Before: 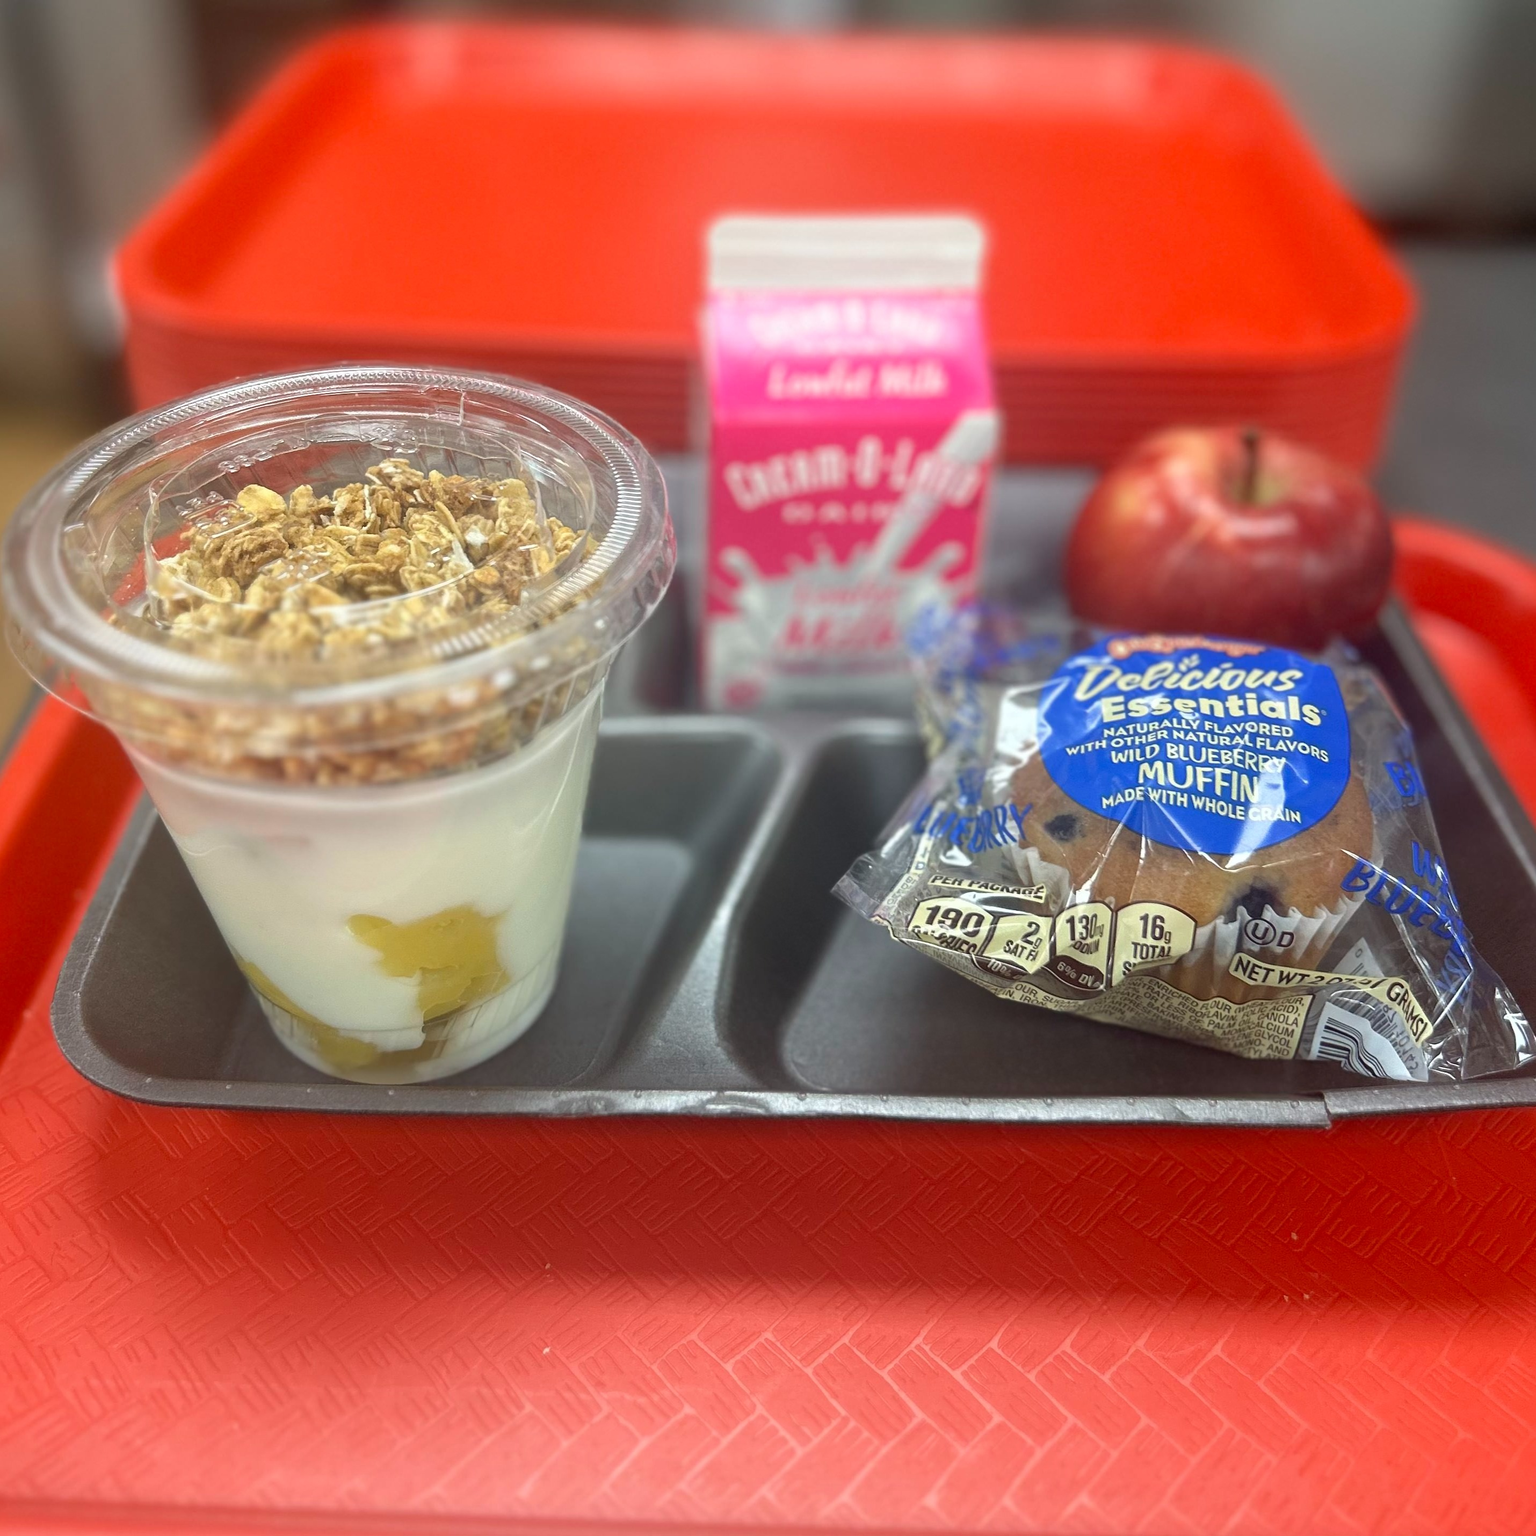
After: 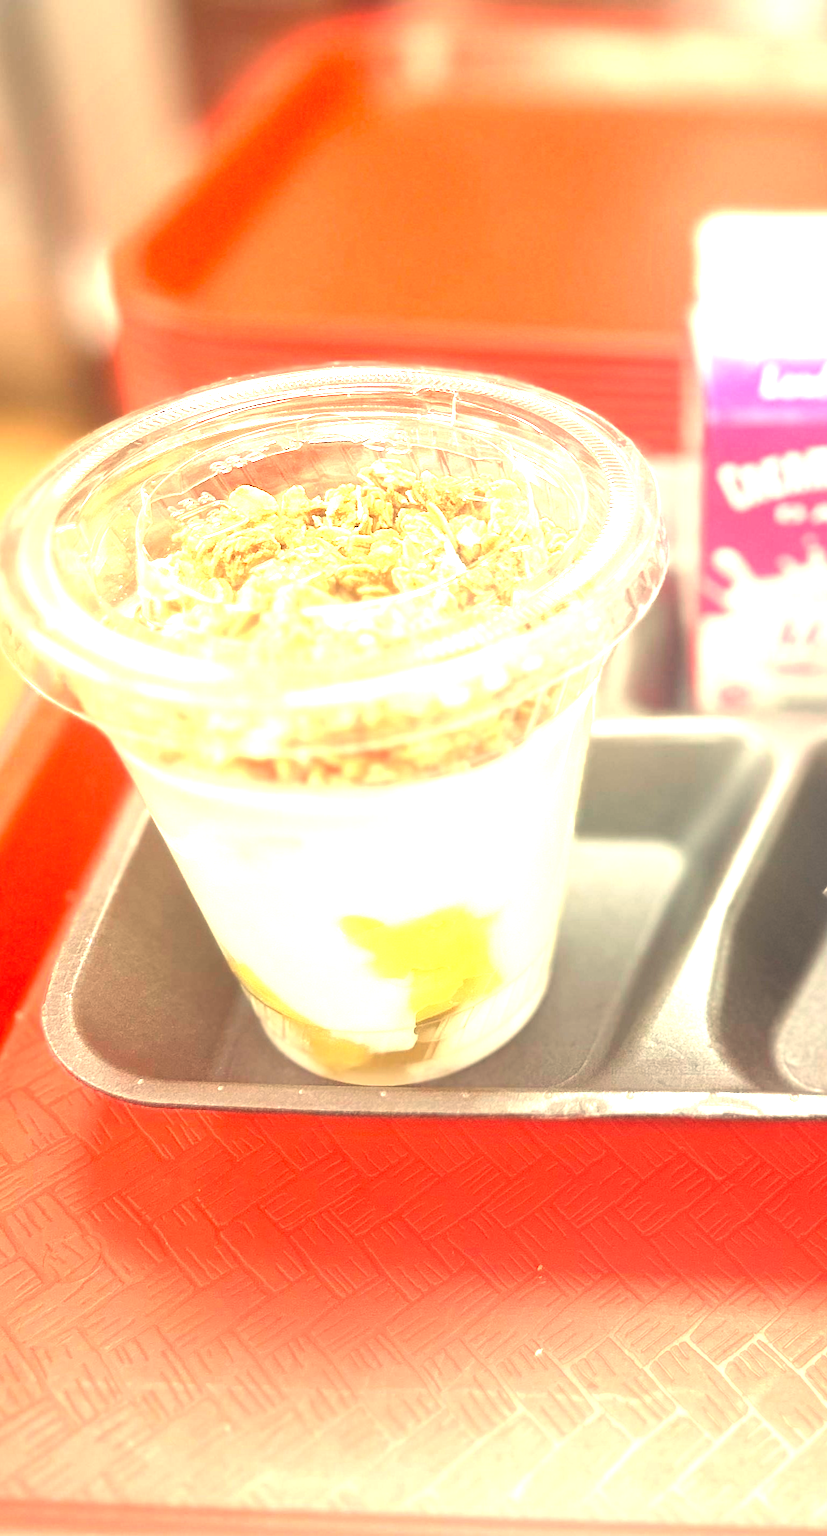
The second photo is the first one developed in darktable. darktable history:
crop: left 0.587%, right 45.588%, bottom 0.086%
exposure: black level correction 0, exposure 2.088 EV, compensate exposure bias true, compensate highlight preservation false
white balance: red 1.138, green 0.996, blue 0.812
